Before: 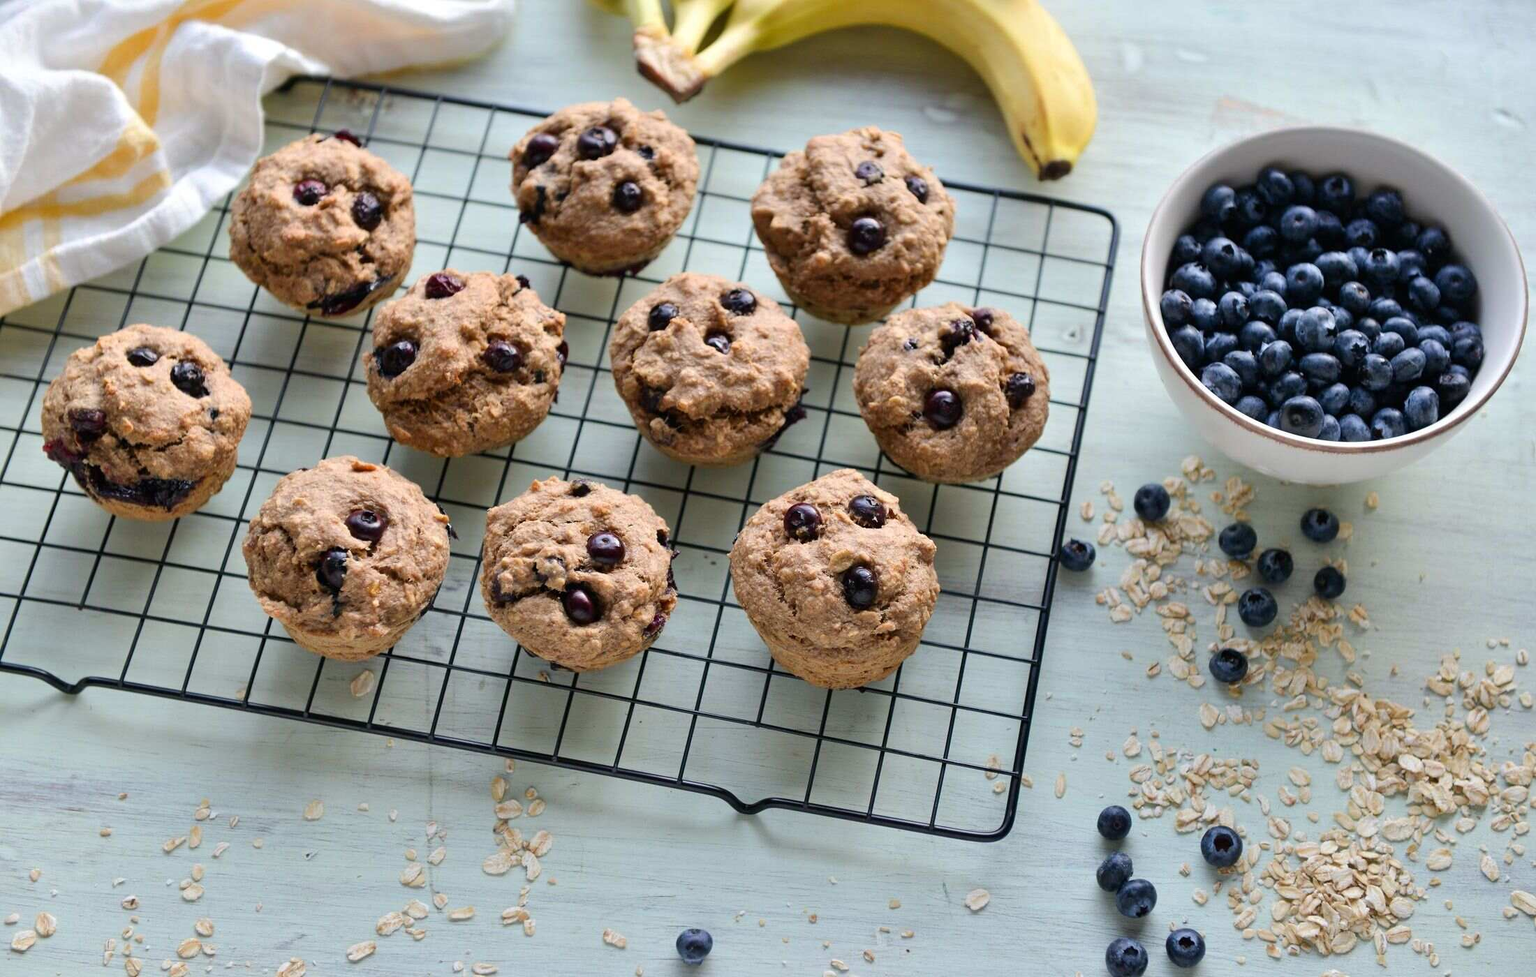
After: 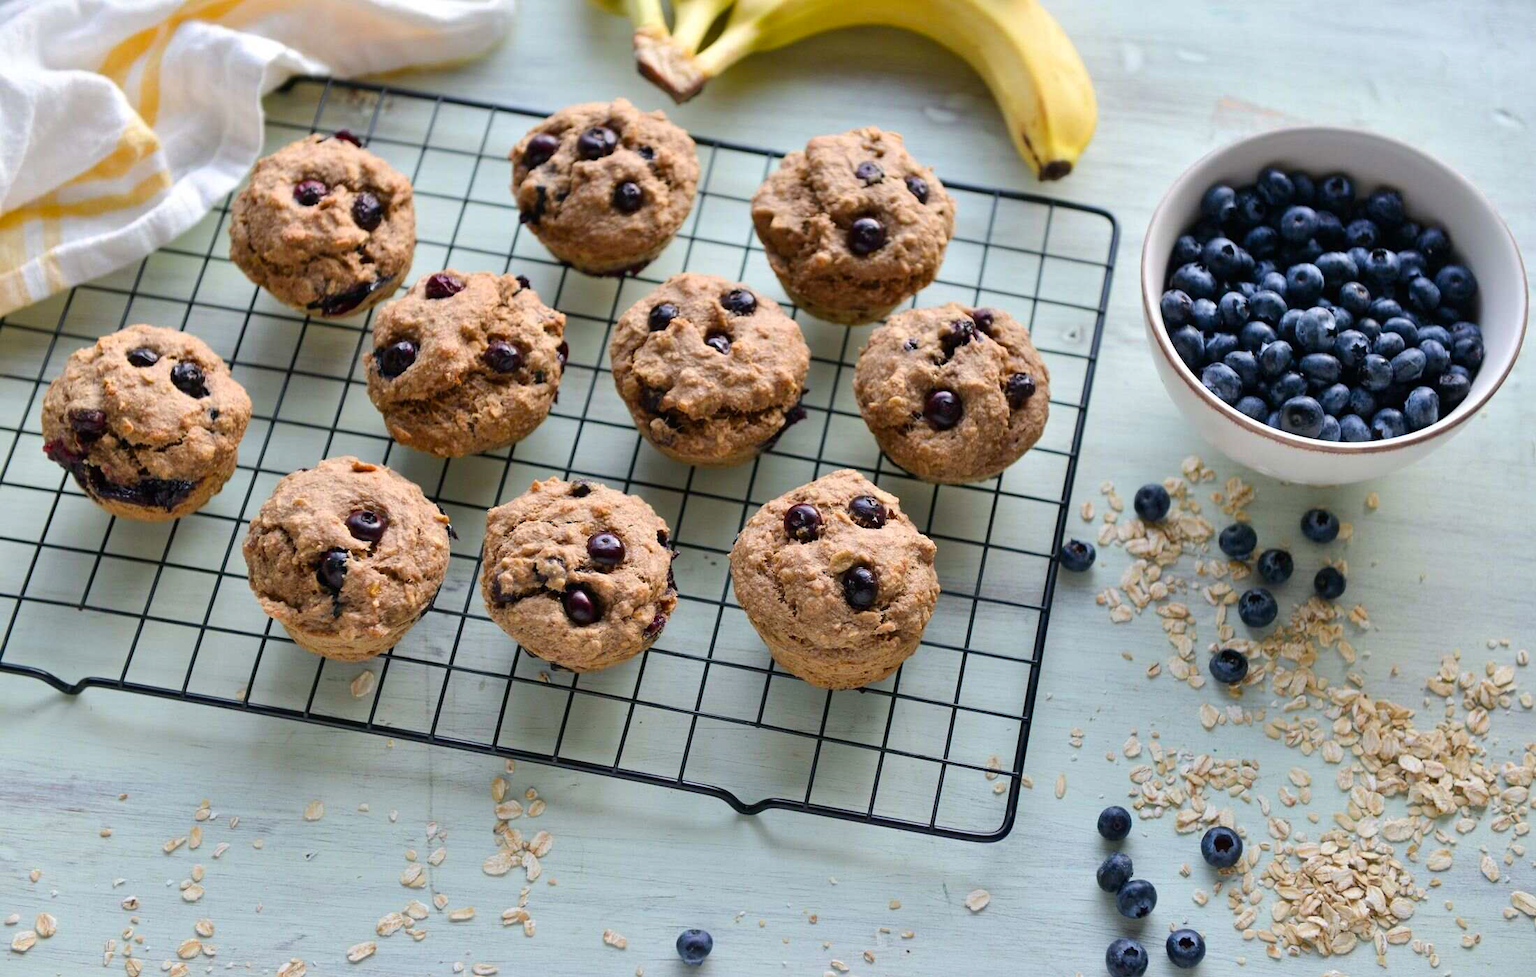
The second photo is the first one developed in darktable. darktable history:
color balance rgb: highlights gain › chroma 0.127%, highlights gain › hue 332.8°, perceptual saturation grading › global saturation 8.501%, global vibrance 9.533%
